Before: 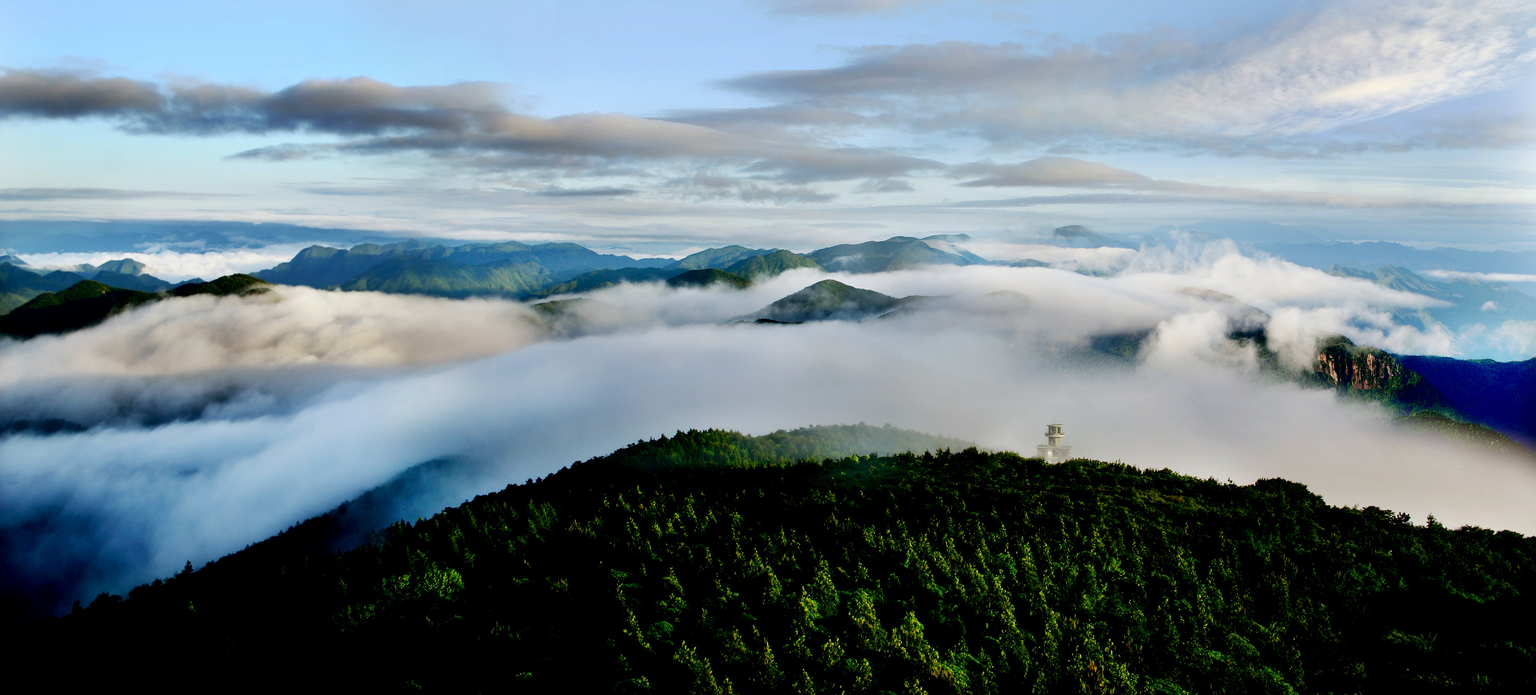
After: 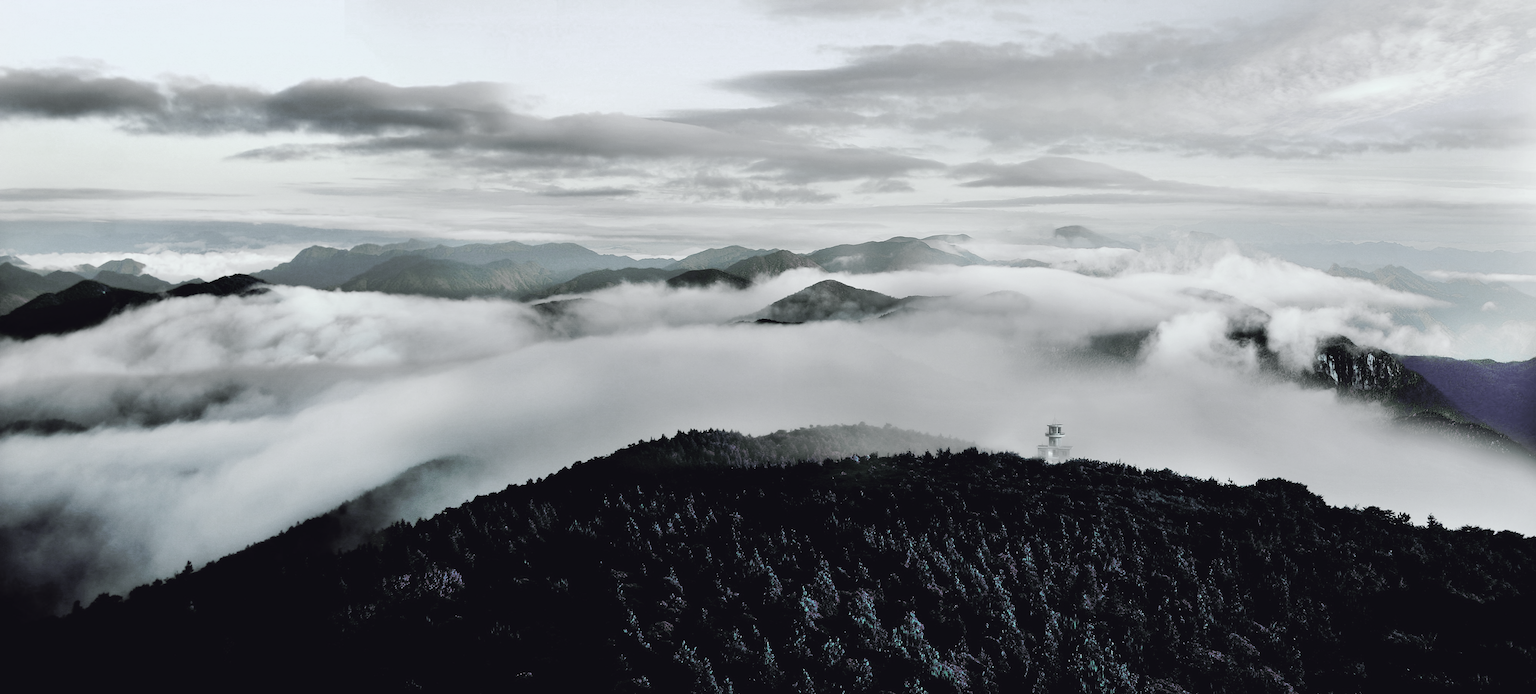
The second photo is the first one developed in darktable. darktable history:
tone curve: curves: ch0 [(0, 0) (0.003, 0.003) (0.011, 0.011) (0.025, 0.024) (0.044, 0.043) (0.069, 0.068) (0.1, 0.097) (0.136, 0.132) (0.177, 0.173) (0.224, 0.219) (0.277, 0.27) (0.335, 0.327) (0.399, 0.389) (0.468, 0.456) (0.543, 0.547) (0.623, 0.626) (0.709, 0.711) (0.801, 0.802) (0.898, 0.898) (1, 1)], preserve colors none
color look up table: target L [93.7, 90.59, 96.68, 80.31, 88.61, 80.93, 92.25, 80.28, 81.44, 85.06, 62.18, 53.94, 62.15, 52.77, 47.79, 52.96, 41.65, 15.53, 90.65, 89.32, 87.91, 79.56, 76.21, 73.49, 79.01, 69.98, 53.87, 64.79, 49.61, 38.55, 27.04, 14.68, 95.55, 77.79, 77.31, 88.38, 67.85, 76.8, 58.99, 89.06, 59.11, 74.59, 33.78, 50, 29.17, 91.78, 94.38, 76.69, 11.25], target a [-19.67, -44.94, -4.57, 17.8, 5.746, -30.08, -5.049, 11.41, -2.953, -16, 24.77, -1.701, -6.022, 7.173, 11.72, -21.67, -7.945, 0.031, -9.614, 2.759, -21.51, 6.017, -13.01, -5.078, 15.69, 3.93, -6.007, 13.69, -13.09, 8.059, 0.014, 4.882, 0.459, 4.79, 10.57, 3.959, 0.796, 1.449, 23.2, -2.743, 13.38, 5.648, 13, 0.679, 7.153, -14.69, -1.501, -7.696, 0.107], target b [7.23, 17.58, 5.782, -26.94, -5.46, 0.341, 20.5, -3.985, 2.244, 15.65, -21.44, -23.91, 14.02, -5.74, -12.06, 1.501, 6.634, -6.558, -1.705, -7.091, -8.668, -12.73, -16.6, -12.43, -28.46, -26.43, -0.881, -26.02, -10.35, -16.09, -3.367, -9.204, -3.021, -14.93, -31.75, -14.8, -4.279, -7.825, -59.64, -13.37, -34.96, -19.82, -34.71, -10.68, -22.04, 0.901, -5.325, -7.652, -2.229], num patches 49
